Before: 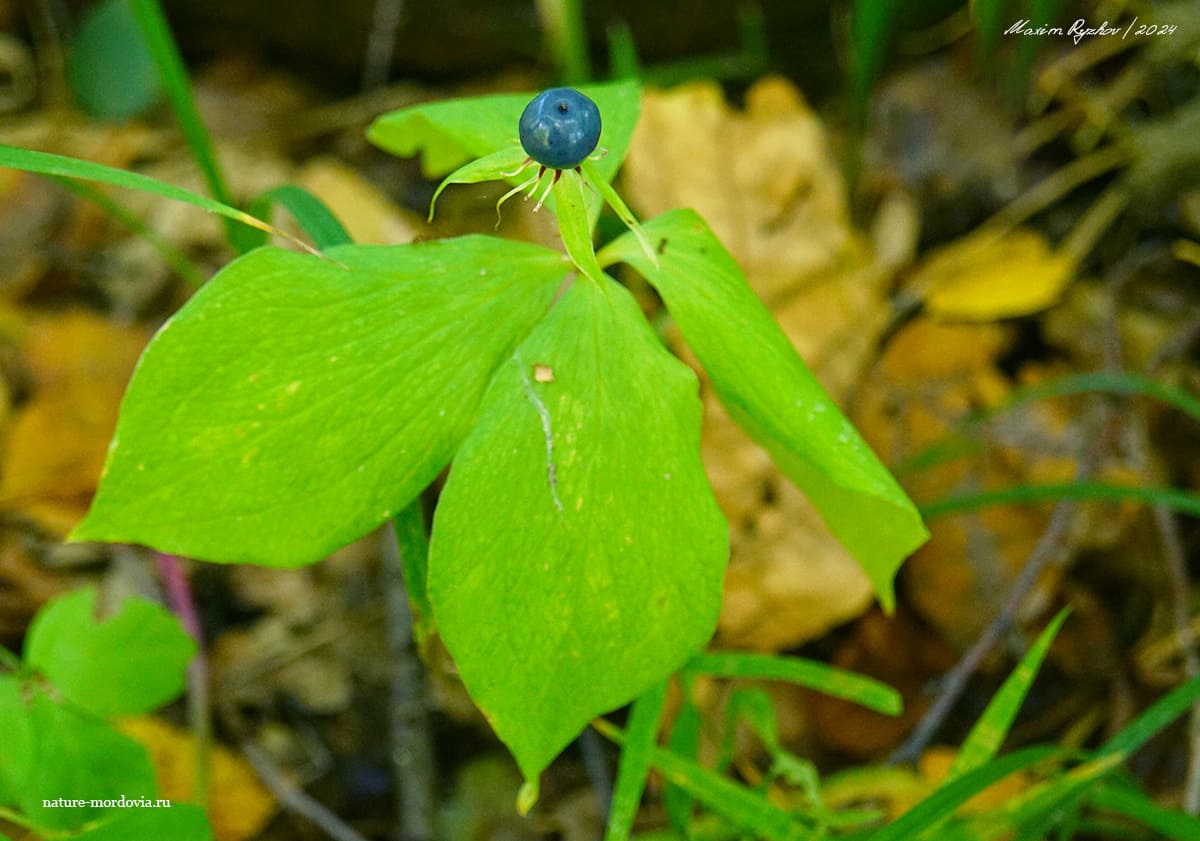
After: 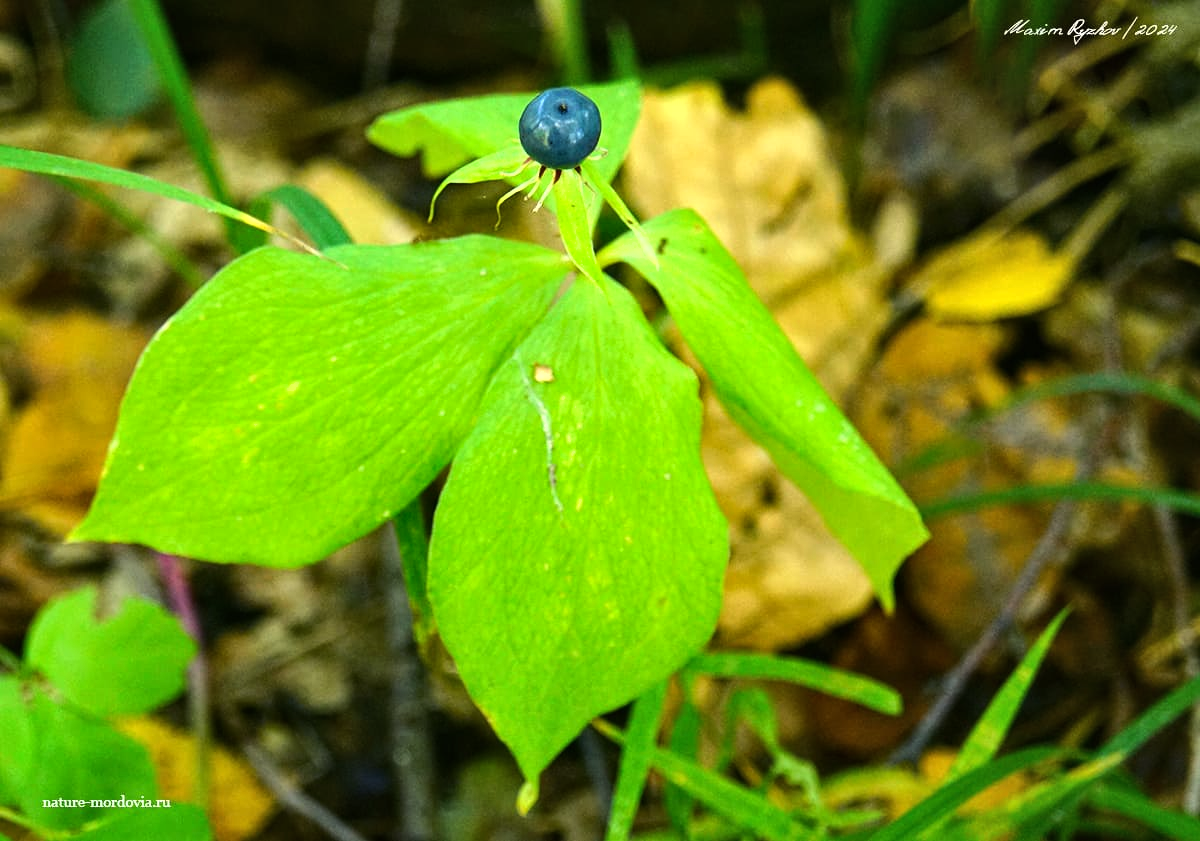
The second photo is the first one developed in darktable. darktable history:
tone equalizer: -8 EV -0.75 EV, -7 EV -0.7 EV, -6 EV -0.6 EV, -5 EV -0.4 EV, -3 EV 0.4 EV, -2 EV 0.6 EV, -1 EV 0.7 EV, +0 EV 0.75 EV, edges refinement/feathering 500, mask exposure compensation -1.57 EV, preserve details no
shadows and highlights: radius 125.46, shadows 30.51, highlights -30.51, low approximation 0.01, soften with gaussian
